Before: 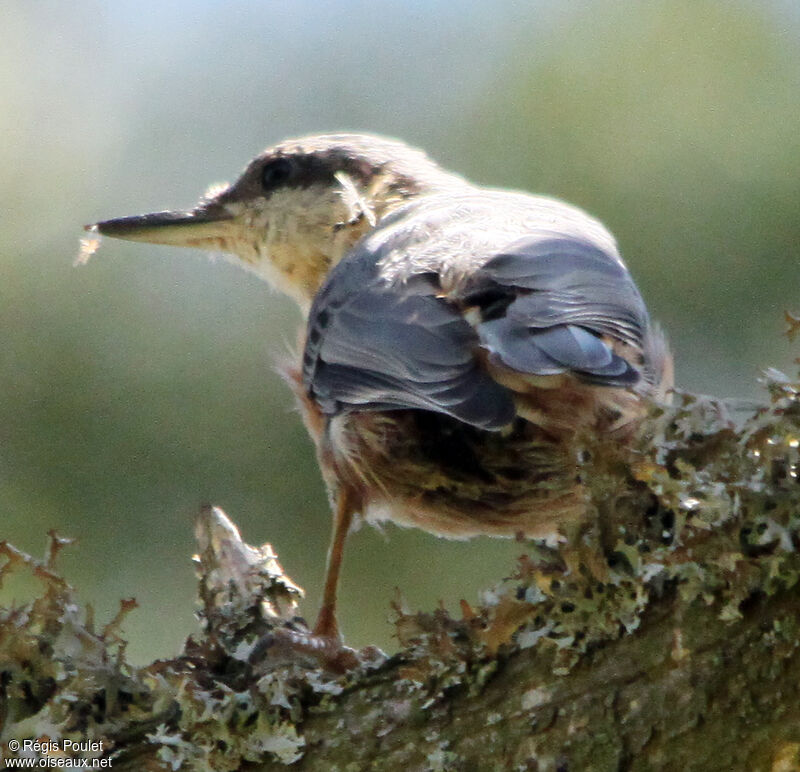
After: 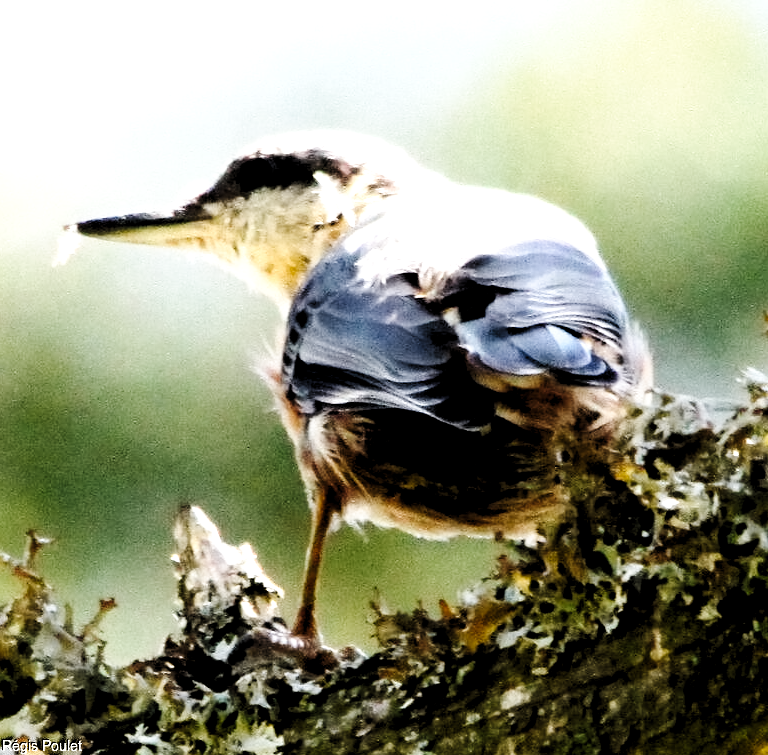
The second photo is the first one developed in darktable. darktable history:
crop and rotate: left 2.668%, right 1.249%, bottom 2.127%
tone curve: curves: ch0 [(0, 0) (0.003, 0.001) (0.011, 0.004) (0.025, 0.009) (0.044, 0.016) (0.069, 0.025) (0.1, 0.036) (0.136, 0.059) (0.177, 0.103) (0.224, 0.175) (0.277, 0.274) (0.335, 0.395) (0.399, 0.52) (0.468, 0.635) (0.543, 0.733) (0.623, 0.817) (0.709, 0.888) (0.801, 0.93) (0.898, 0.964) (1, 1)], preserve colors none
contrast equalizer: y [[0.5 ×6], [0.5 ×6], [0.5 ×6], [0 ×6], [0, 0.039, 0.251, 0.29, 0.293, 0.292]]
tone equalizer: -8 EV -0.427 EV, -7 EV -0.4 EV, -6 EV -0.333 EV, -5 EV -0.239 EV, -3 EV 0.241 EV, -2 EV 0.321 EV, -1 EV 0.409 EV, +0 EV 0.419 EV, edges refinement/feathering 500, mask exposure compensation -1.57 EV, preserve details guided filter
levels: gray 50.81%, levels [0.062, 0.494, 0.925]
